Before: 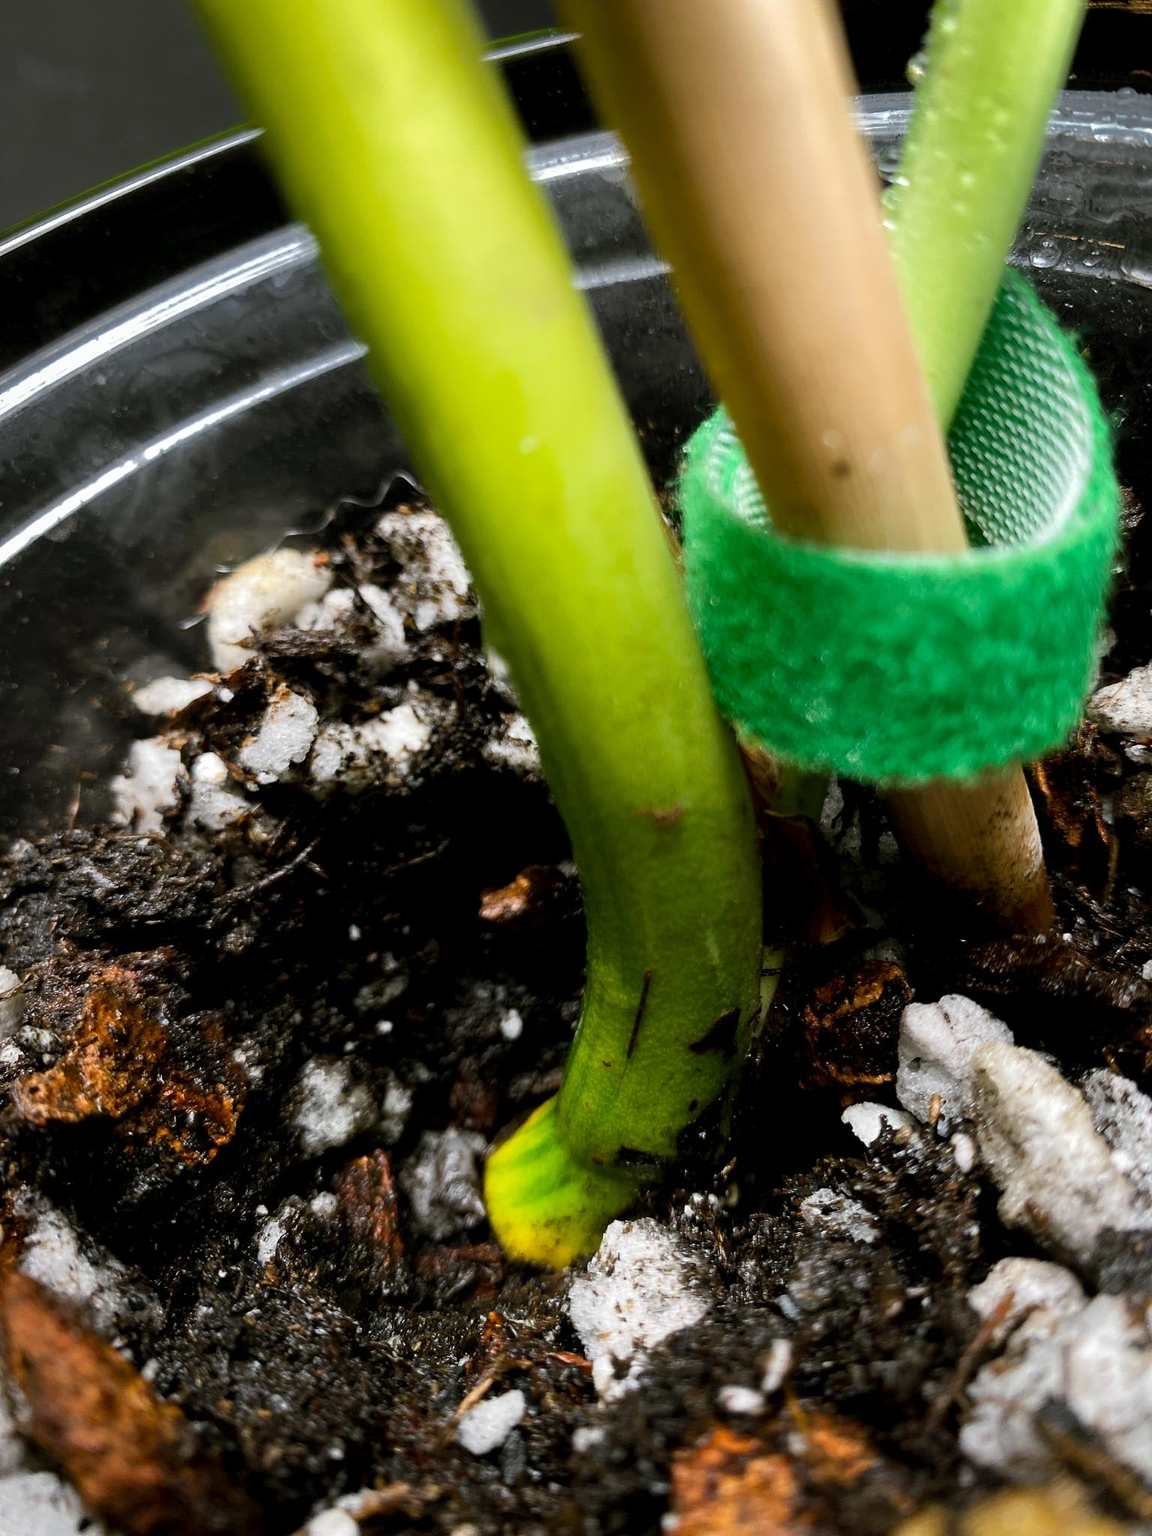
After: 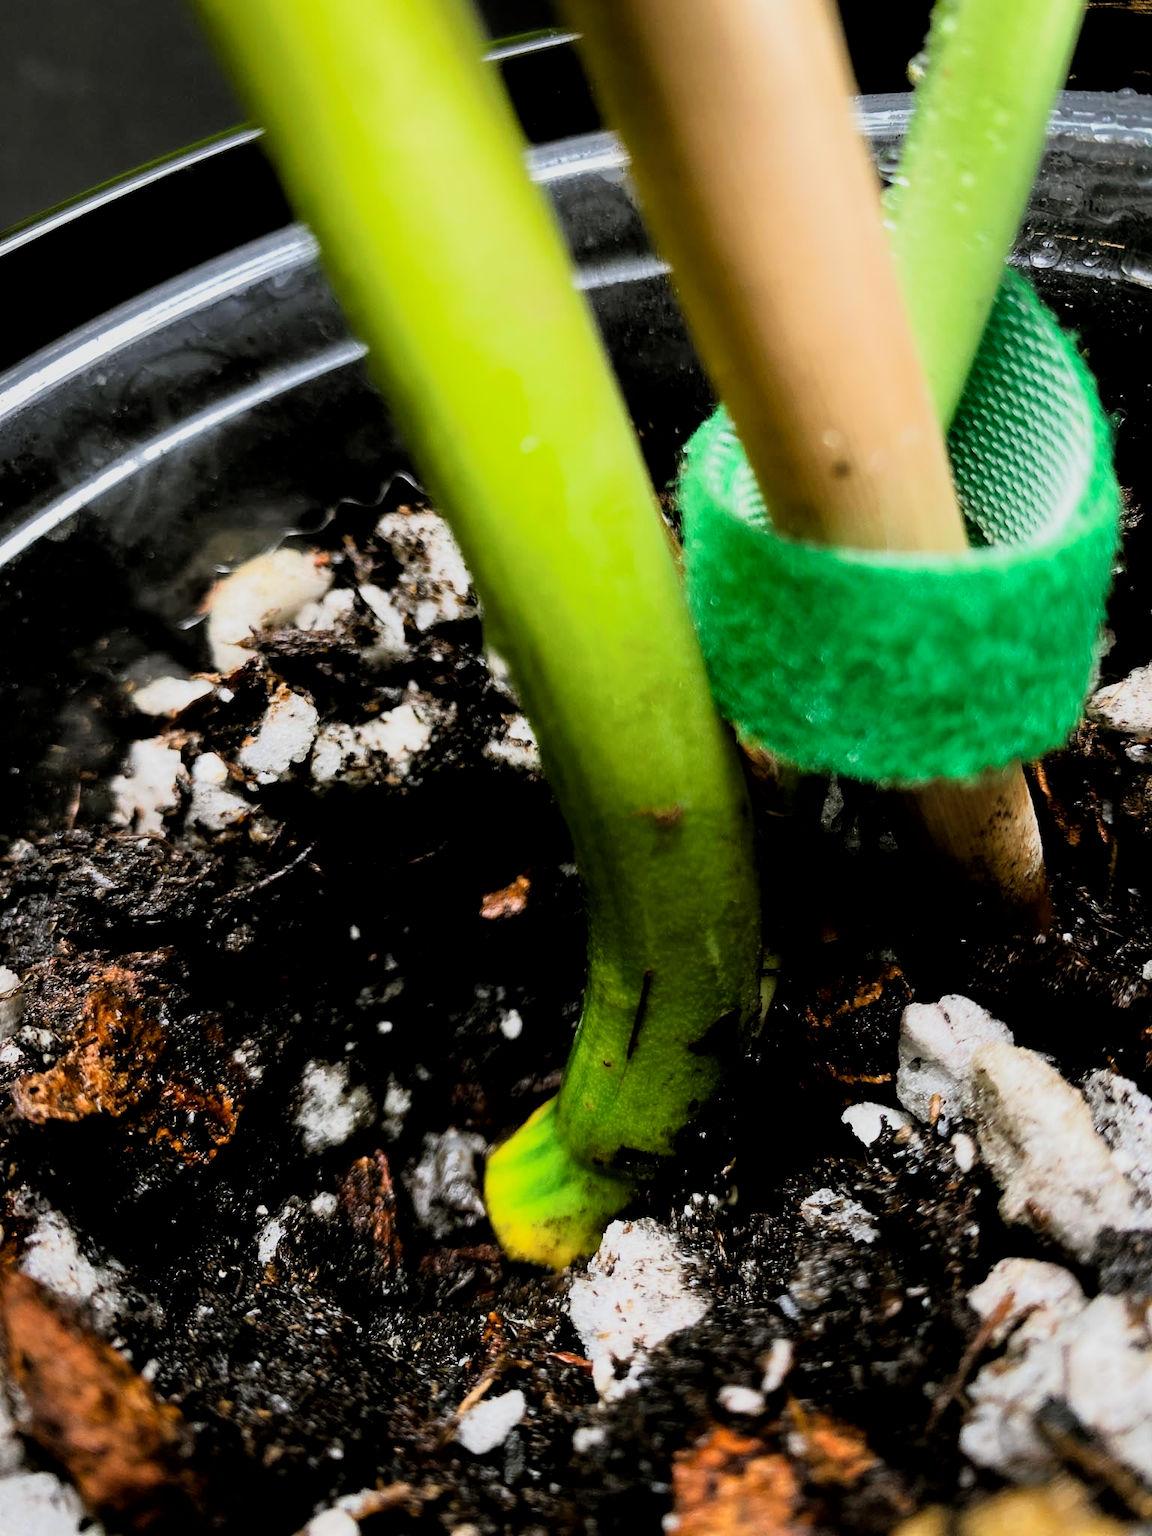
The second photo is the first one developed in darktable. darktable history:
exposure: exposure 0.195 EV, compensate exposure bias true, compensate highlight preservation false
filmic rgb: black relative exposure -8 EV, white relative exposure 4.05 EV, threshold 3 EV, hardness 4.16, contrast 1.357, enable highlight reconstruction true
tone curve: curves: ch0 [(0.013, 0) (0.061, 0.059) (0.239, 0.256) (0.502, 0.501) (0.683, 0.676) (0.761, 0.773) (0.858, 0.858) (0.987, 0.945)]; ch1 [(0, 0) (0.172, 0.123) (0.304, 0.267) (0.414, 0.395) (0.472, 0.473) (0.502, 0.502) (0.521, 0.528) (0.583, 0.595) (0.654, 0.673) (0.728, 0.761) (1, 1)]; ch2 [(0, 0) (0.411, 0.424) (0.485, 0.476) (0.502, 0.501) (0.553, 0.557) (0.57, 0.576) (1, 1)], color space Lab, independent channels, preserve colors none
